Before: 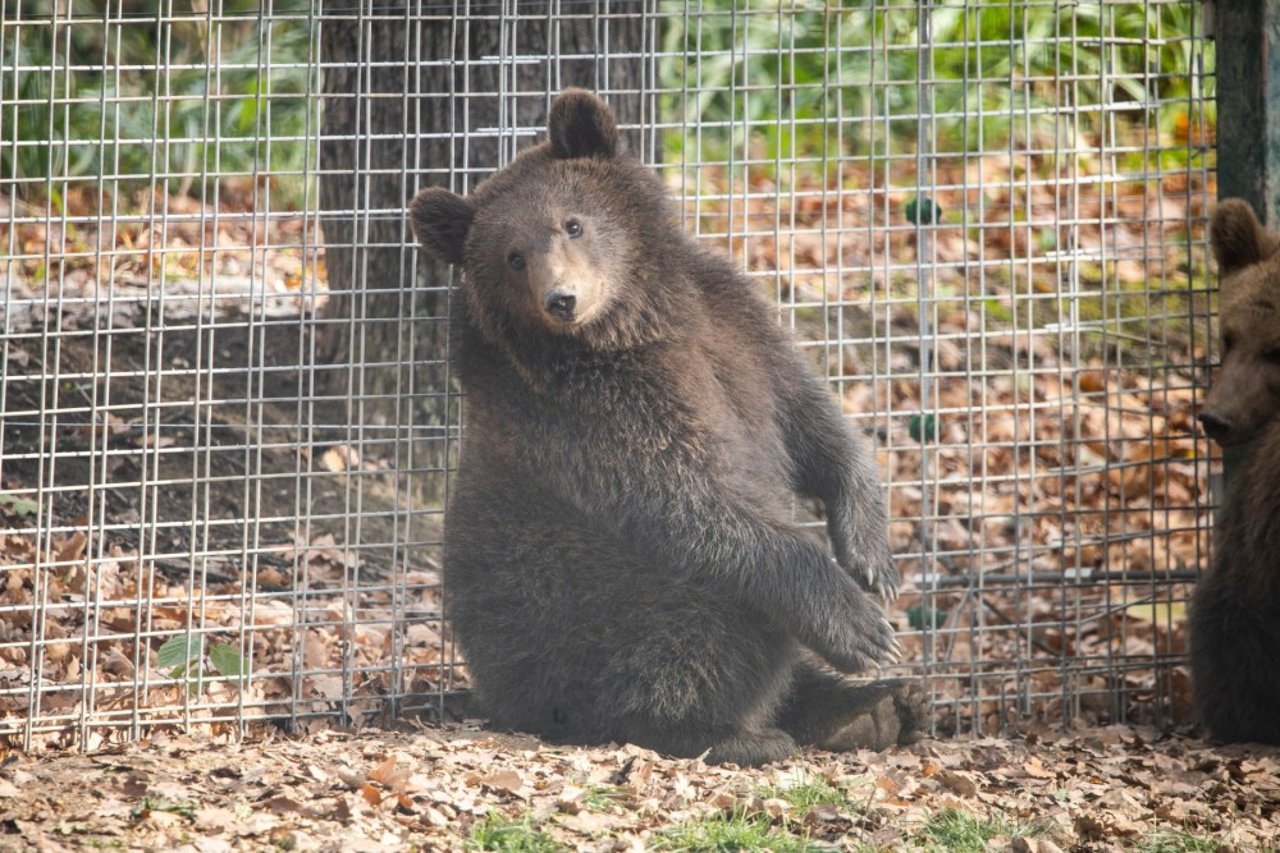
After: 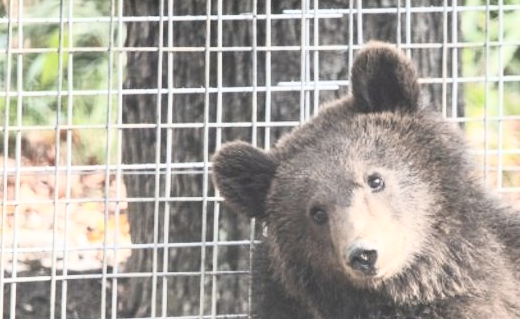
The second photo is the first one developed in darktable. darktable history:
crop: left 15.5%, top 5.432%, right 43.816%, bottom 57.085%
contrast brightness saturation: contrast 0.442, brightness 0.558, saturation -0.195
